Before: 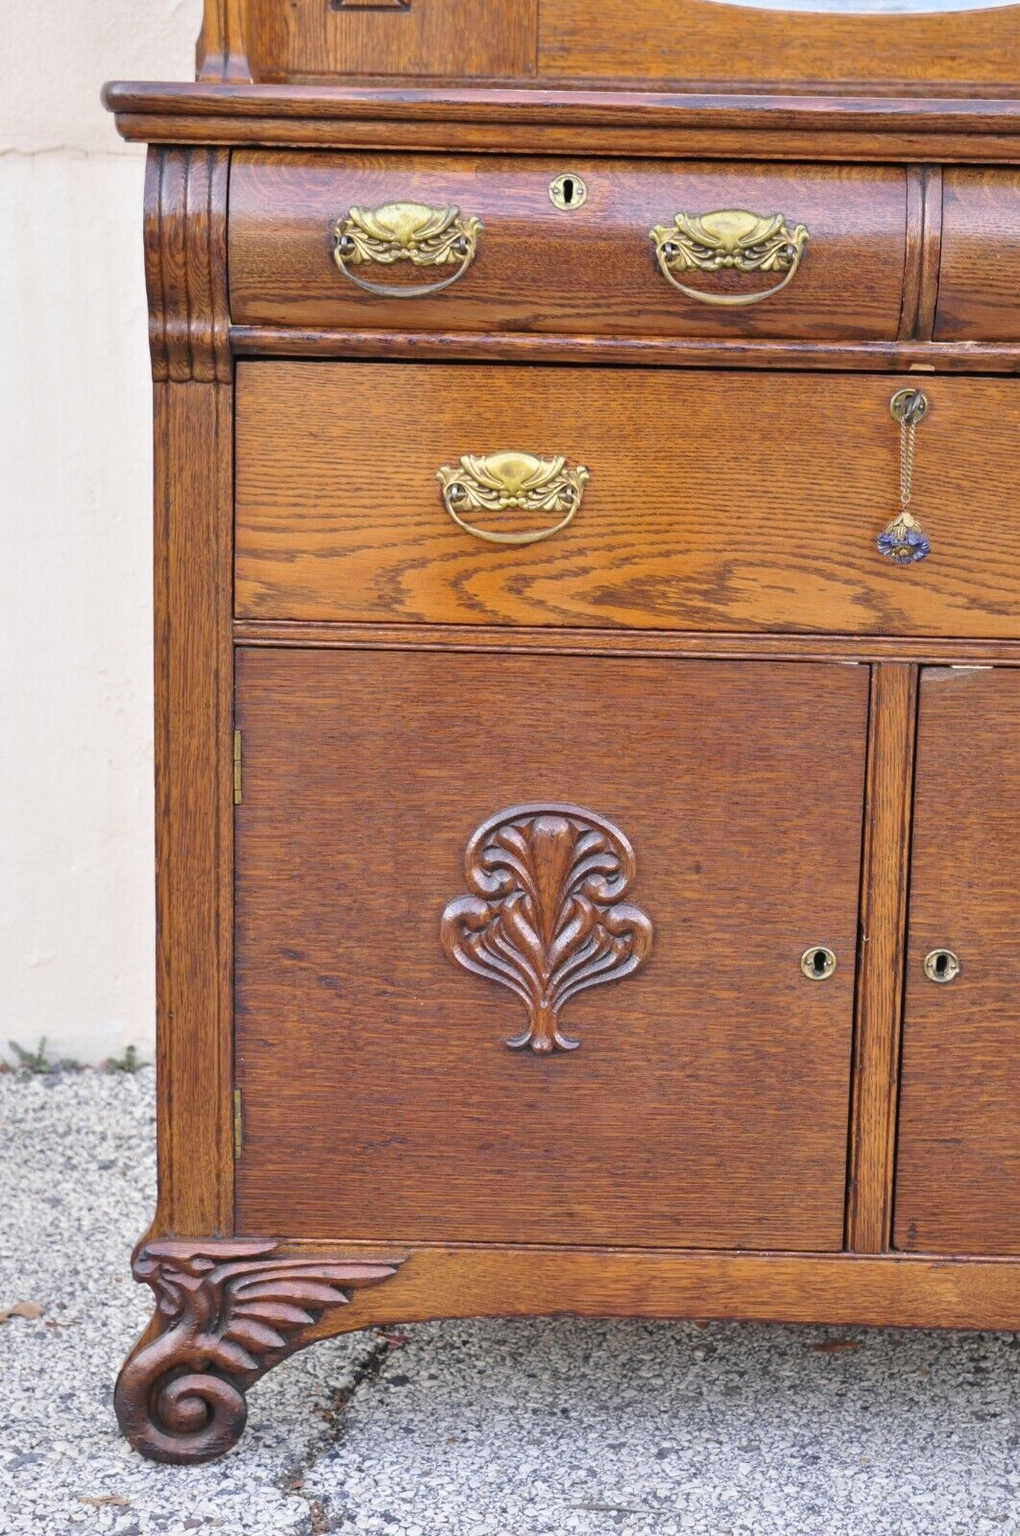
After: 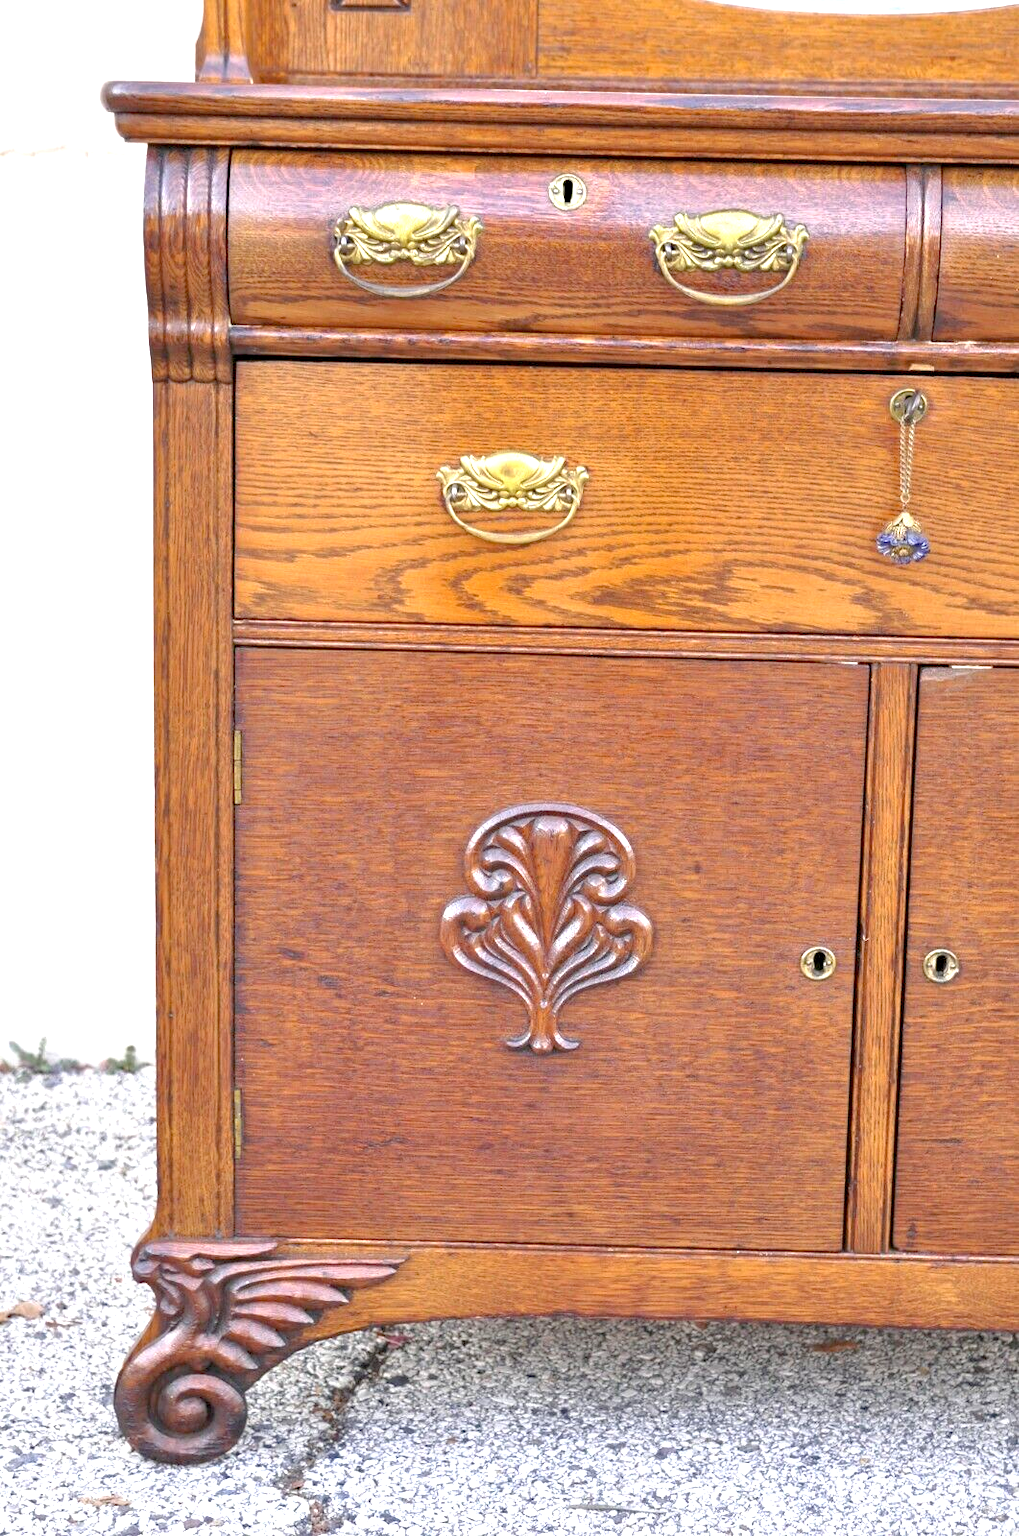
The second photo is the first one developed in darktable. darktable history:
haze removal: compatibility mode true, adaptive false
tone equalizer: -8 EV 0.25 EV, -7 EV 0.417 EV, -6 EV 0.417 EV, -5 EV 0.25 EV, -3 EV -0.25 EV, -2 EV -0.417 EV, -1 EV -0.417 EV, +0 EV -0.25 EV, edges refinement/feathering 500, mask exposure compensation -1.57 EV, preserve details guided filter
exposure: black level correction 0.001, exposure 1.129 EV, compensate exposure bias true, compensate highlight preservation false
